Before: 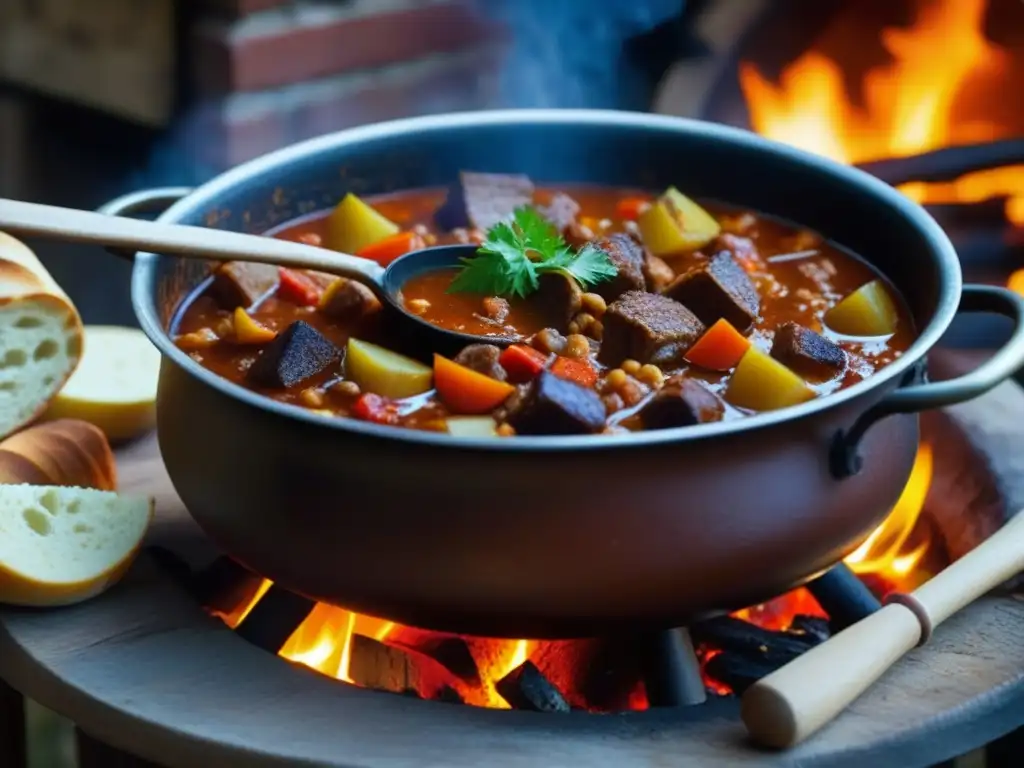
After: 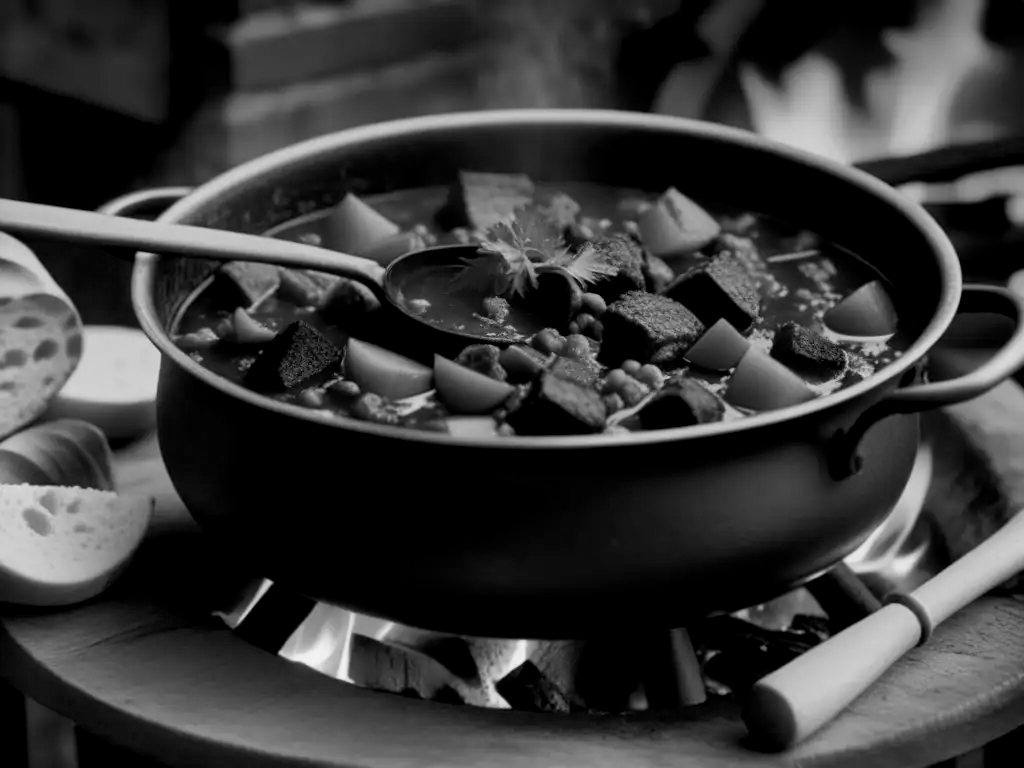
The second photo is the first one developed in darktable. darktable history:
color balance rgb: shadows lift › luminance -21.66%, shadows lift › chroma 8.98%, shadows lift › hue 283.37°, power › chroma 1.05%, power › hue 25.59°, highlights gain › luminance 6.08%, highlights gain › chroma 2.55%, highlights gain › hue 90°, global offset › luminance -0.87%, perceptual saturation grading › global saturation 25%, perceptual saturation grading › highlights -28.39%, perceptual saturation grading › shadows 33.98%
monochrome: a 16.01, b -2.65, highlights 0.52
graduated density: rotation 5.63°, offset 76.9
